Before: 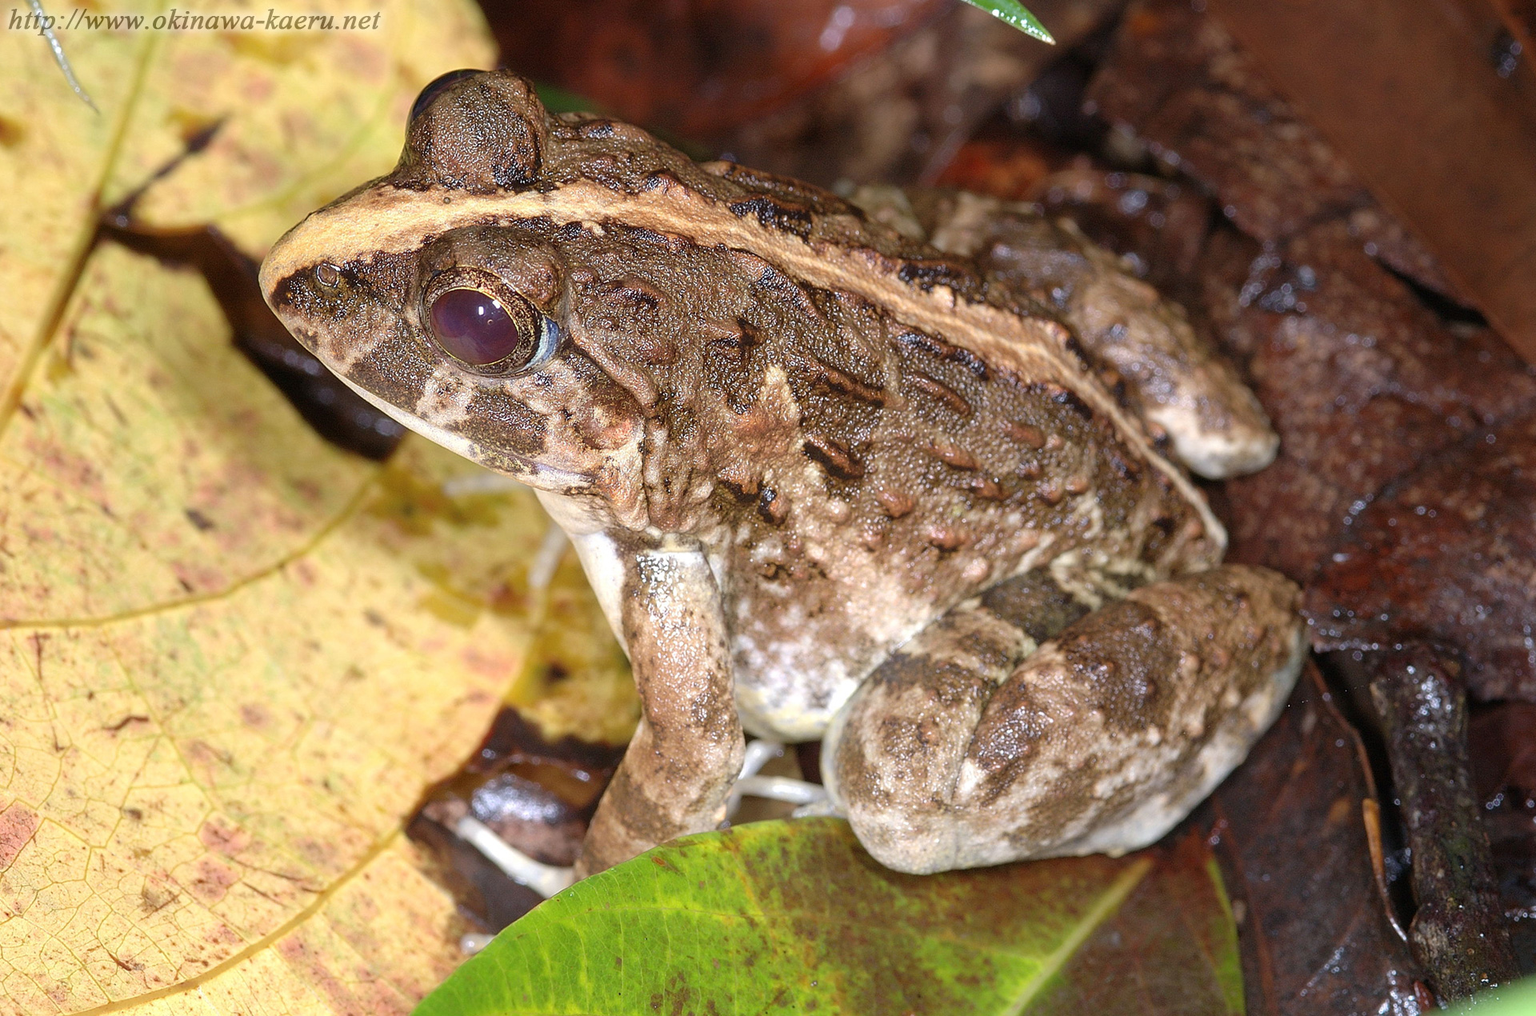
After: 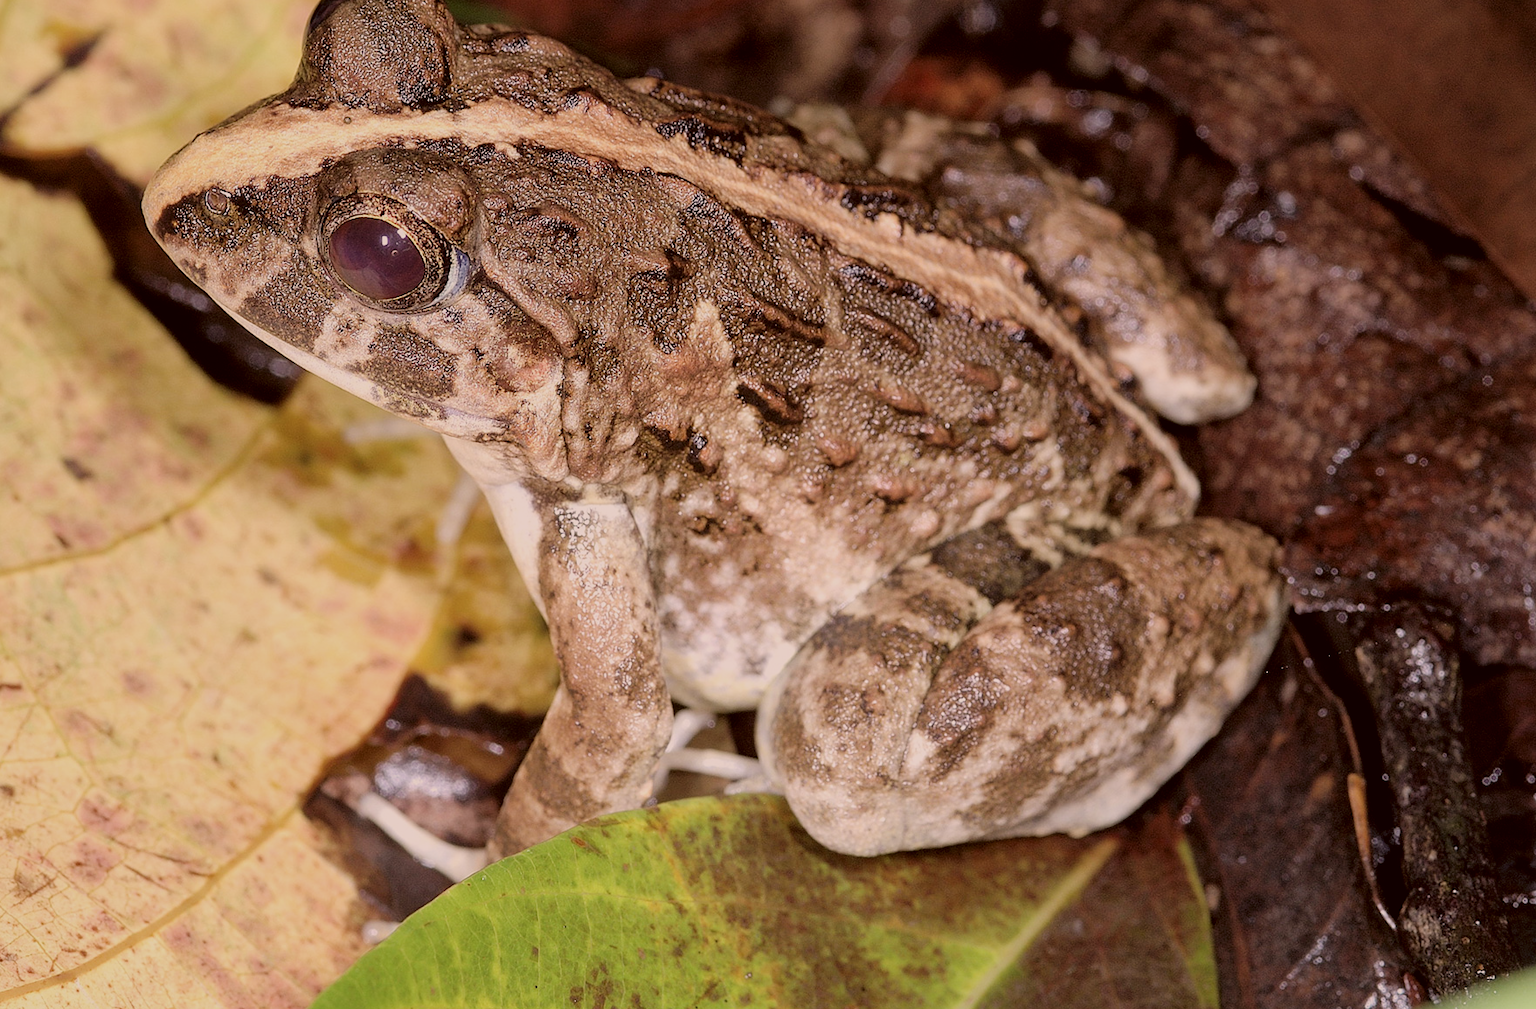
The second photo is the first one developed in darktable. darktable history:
local contrast: mode bilateral grid, contrast 20, coarseness 49, detail 119%, midtone range 0.2
color correction: highlights a* 10.19, highlights b* 9.64, shadows a* 8.26, shadows b* 7.76, saturation 0.791
crop and rotate: left 8.4%, top 9.004%
filmic rgb: black relative exposure -6.96 EV, white relative exposure 5.69 EV, hardness 2.85
